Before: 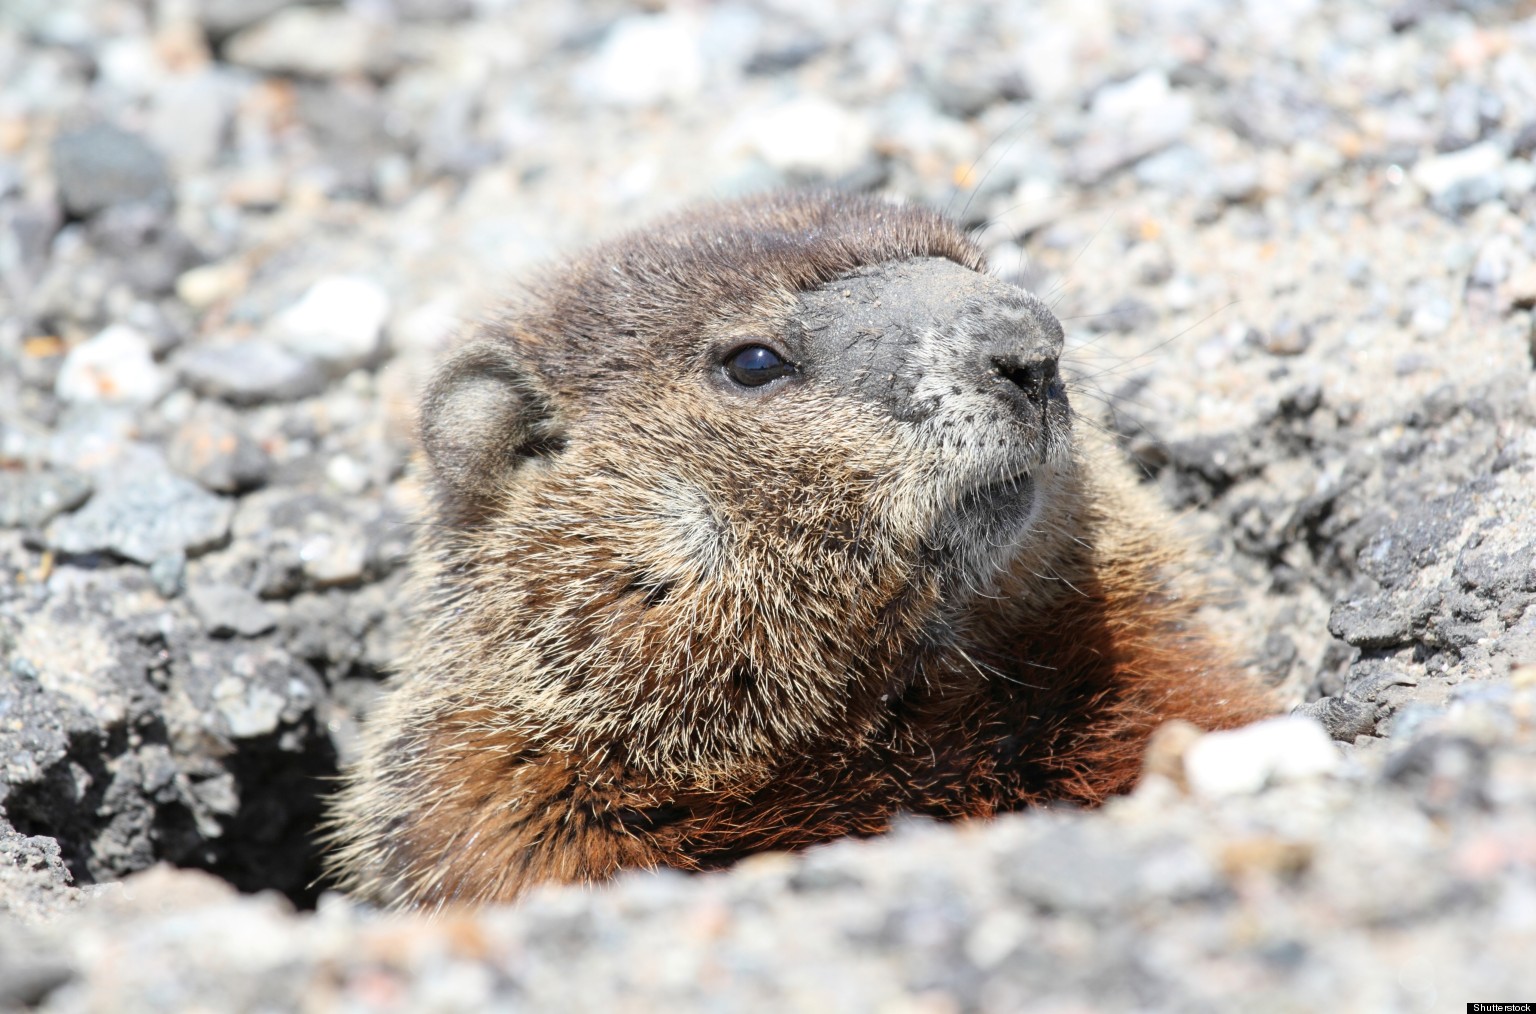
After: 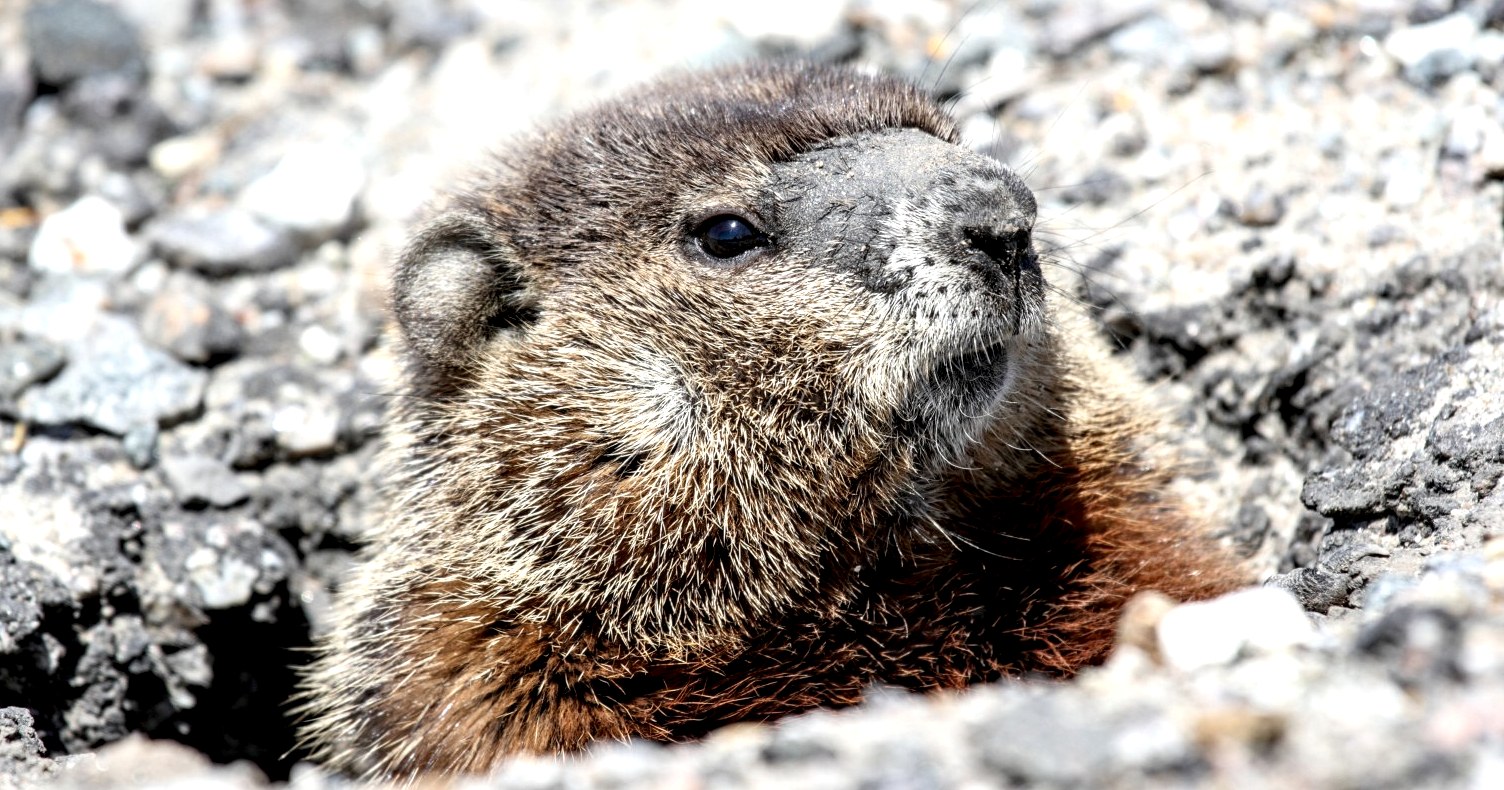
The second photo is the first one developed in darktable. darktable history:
local contrast: highlights 80%, shadows 57%, detail 175%, midtone range 0.602
crop and rotate: left 1.814%, top 12.818%, right 0.25%, bottom 9.225%
